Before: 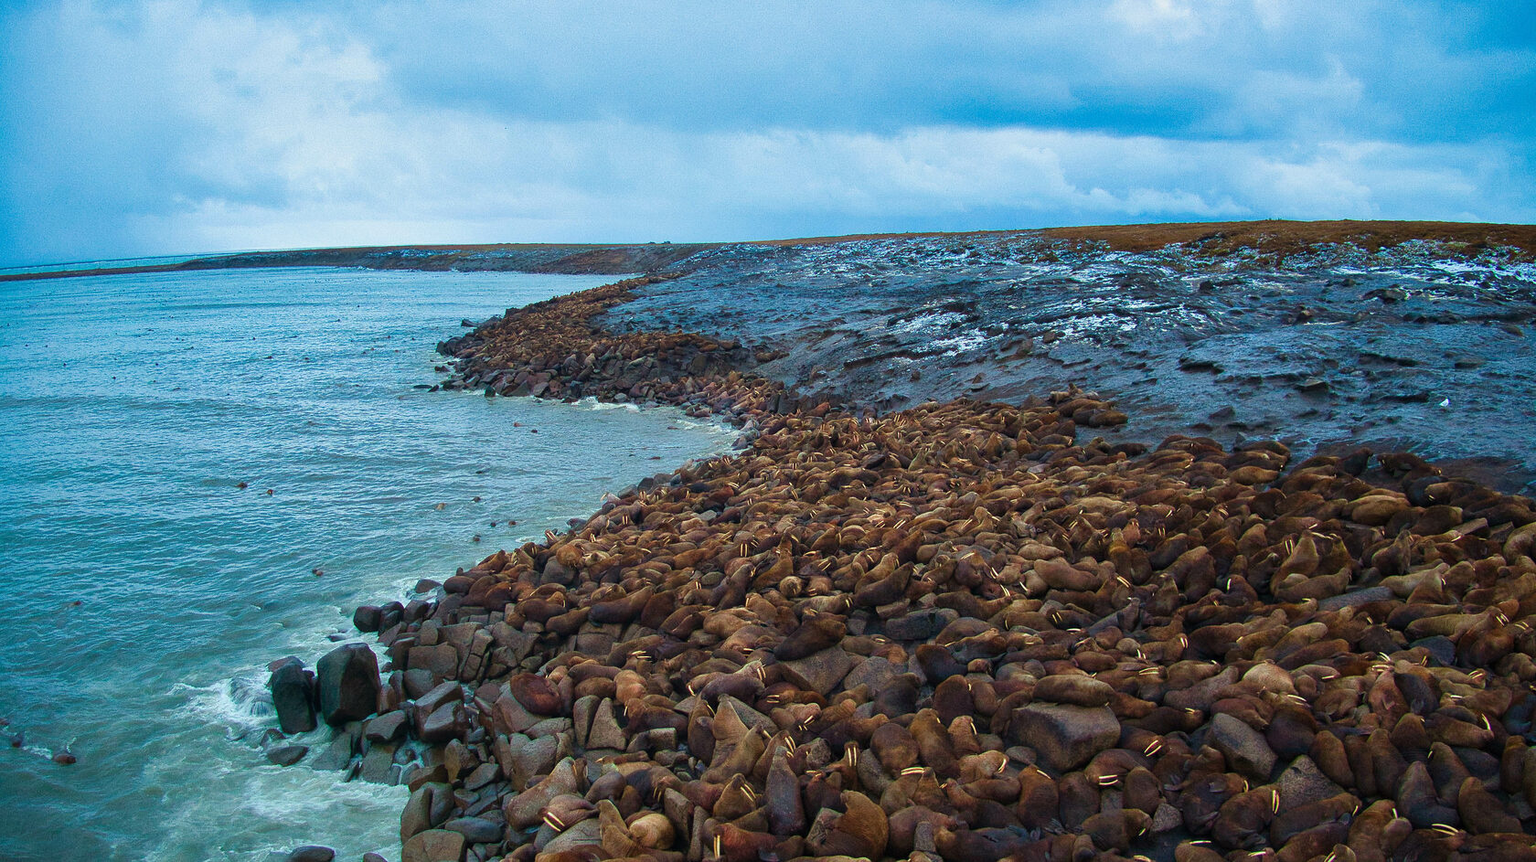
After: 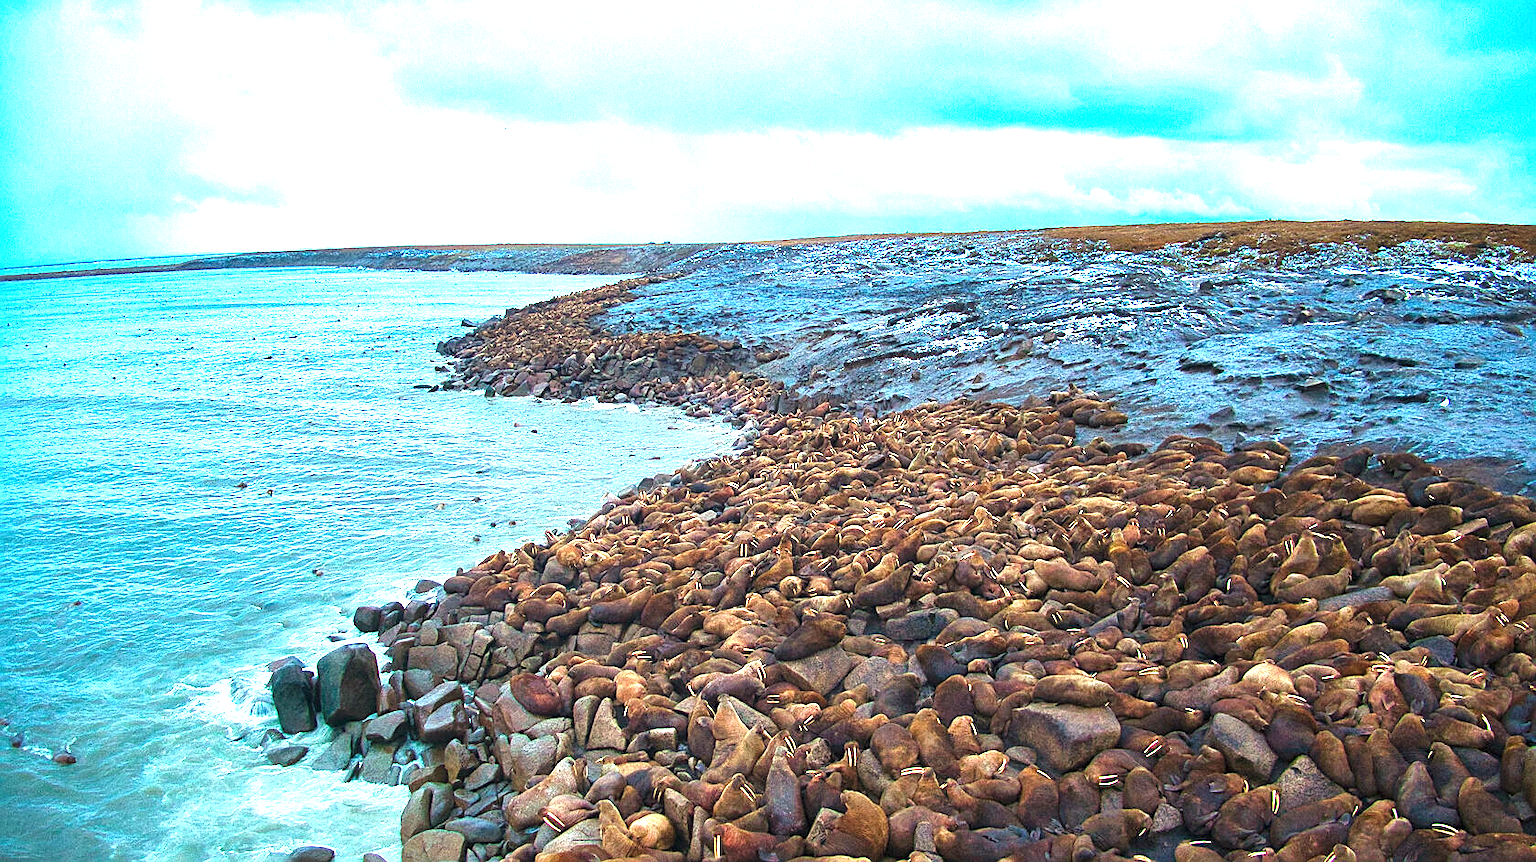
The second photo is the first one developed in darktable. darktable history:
sharpen: on, module defaults
exposure: black level correction 0, exposure 1.704 EV, compensate exposure bias true, compensate highlight preservation false
